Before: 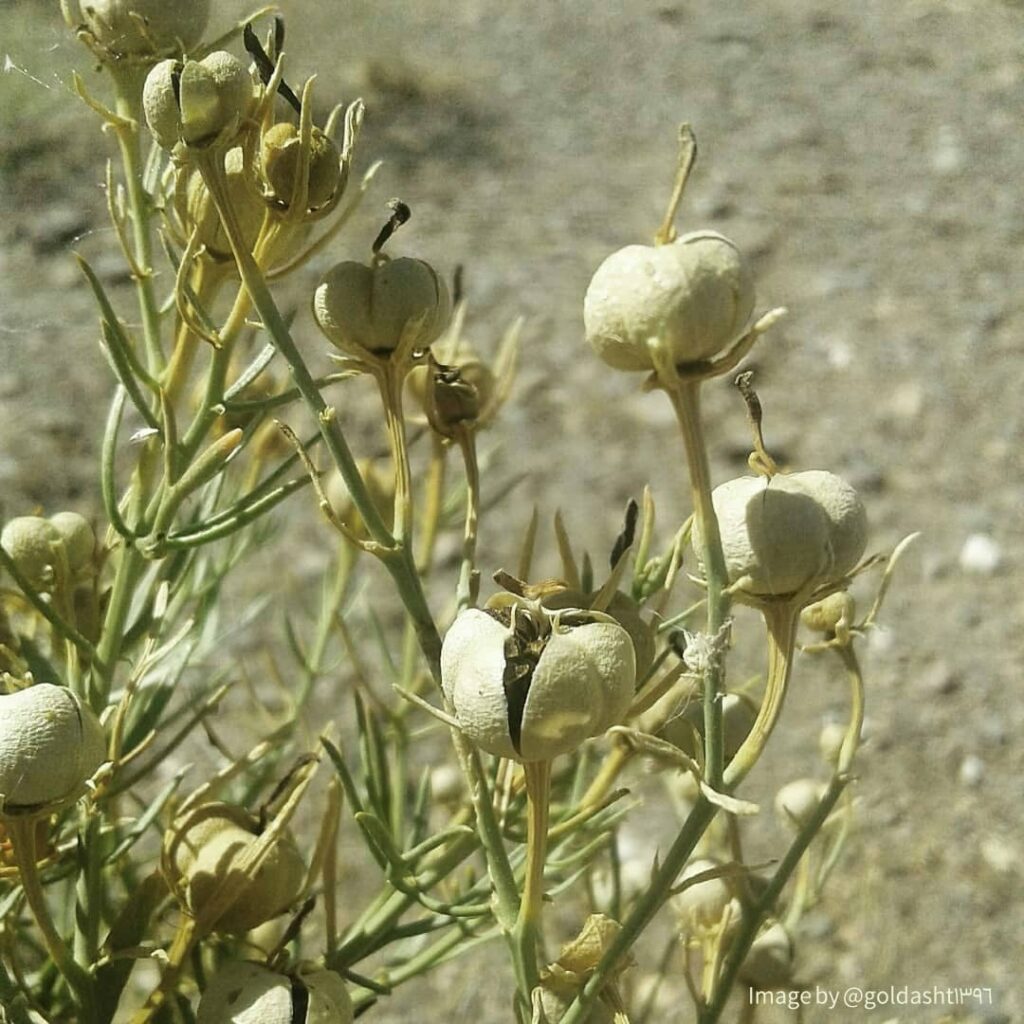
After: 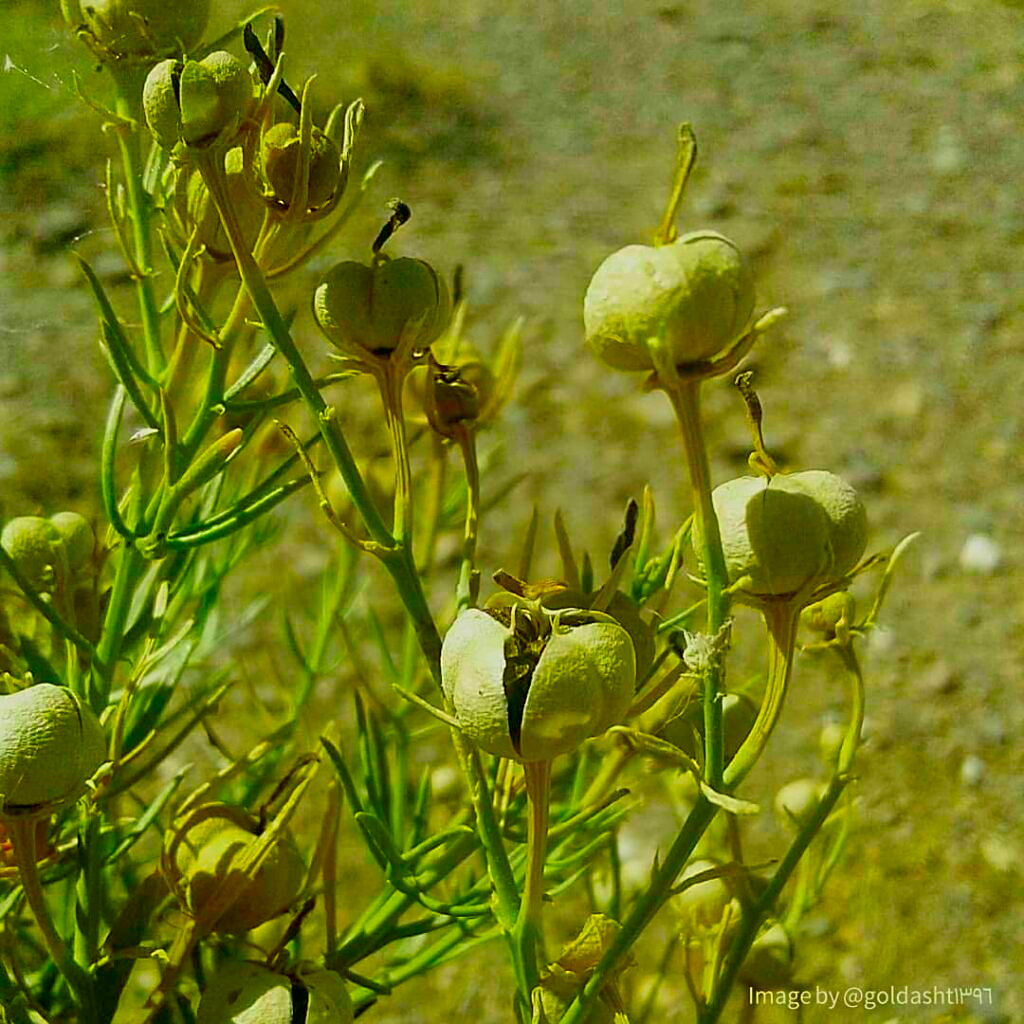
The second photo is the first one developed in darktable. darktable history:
exposure: black level correction 0.011, exposure -0.478 EV, compensate highlight preservation false
sharpen: on, module defaults
color correction: saturation 3
shadows and highlights: radius 108.52, shadows 23.73, highlights -59.32, low approximation 0.01, soften with gaussian
